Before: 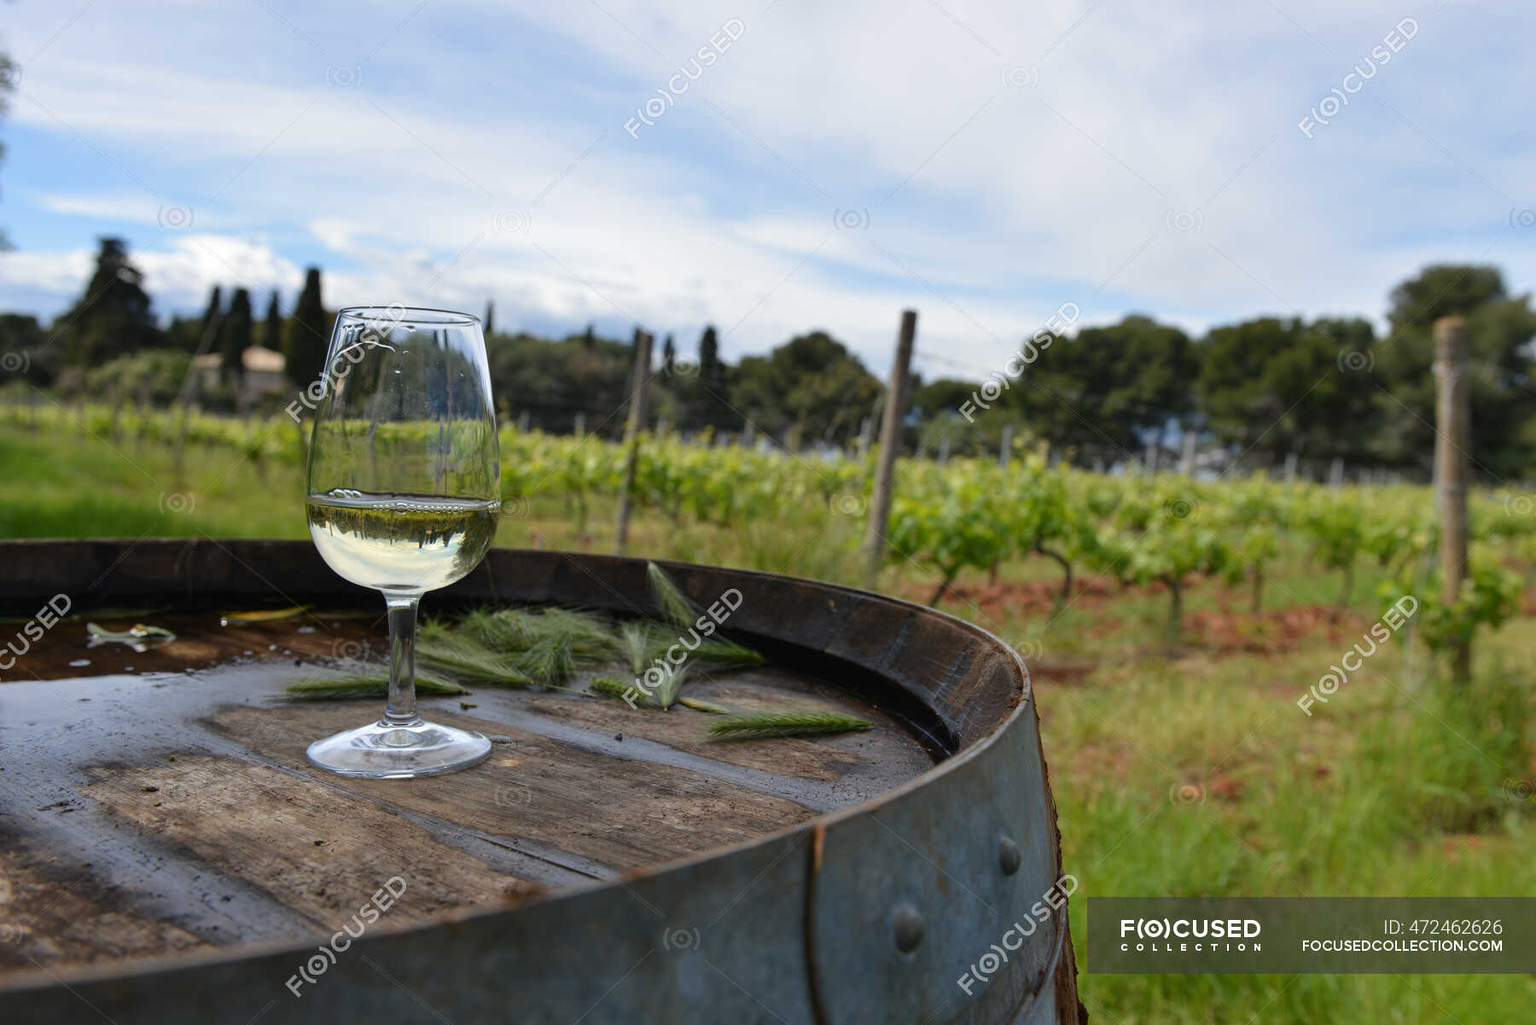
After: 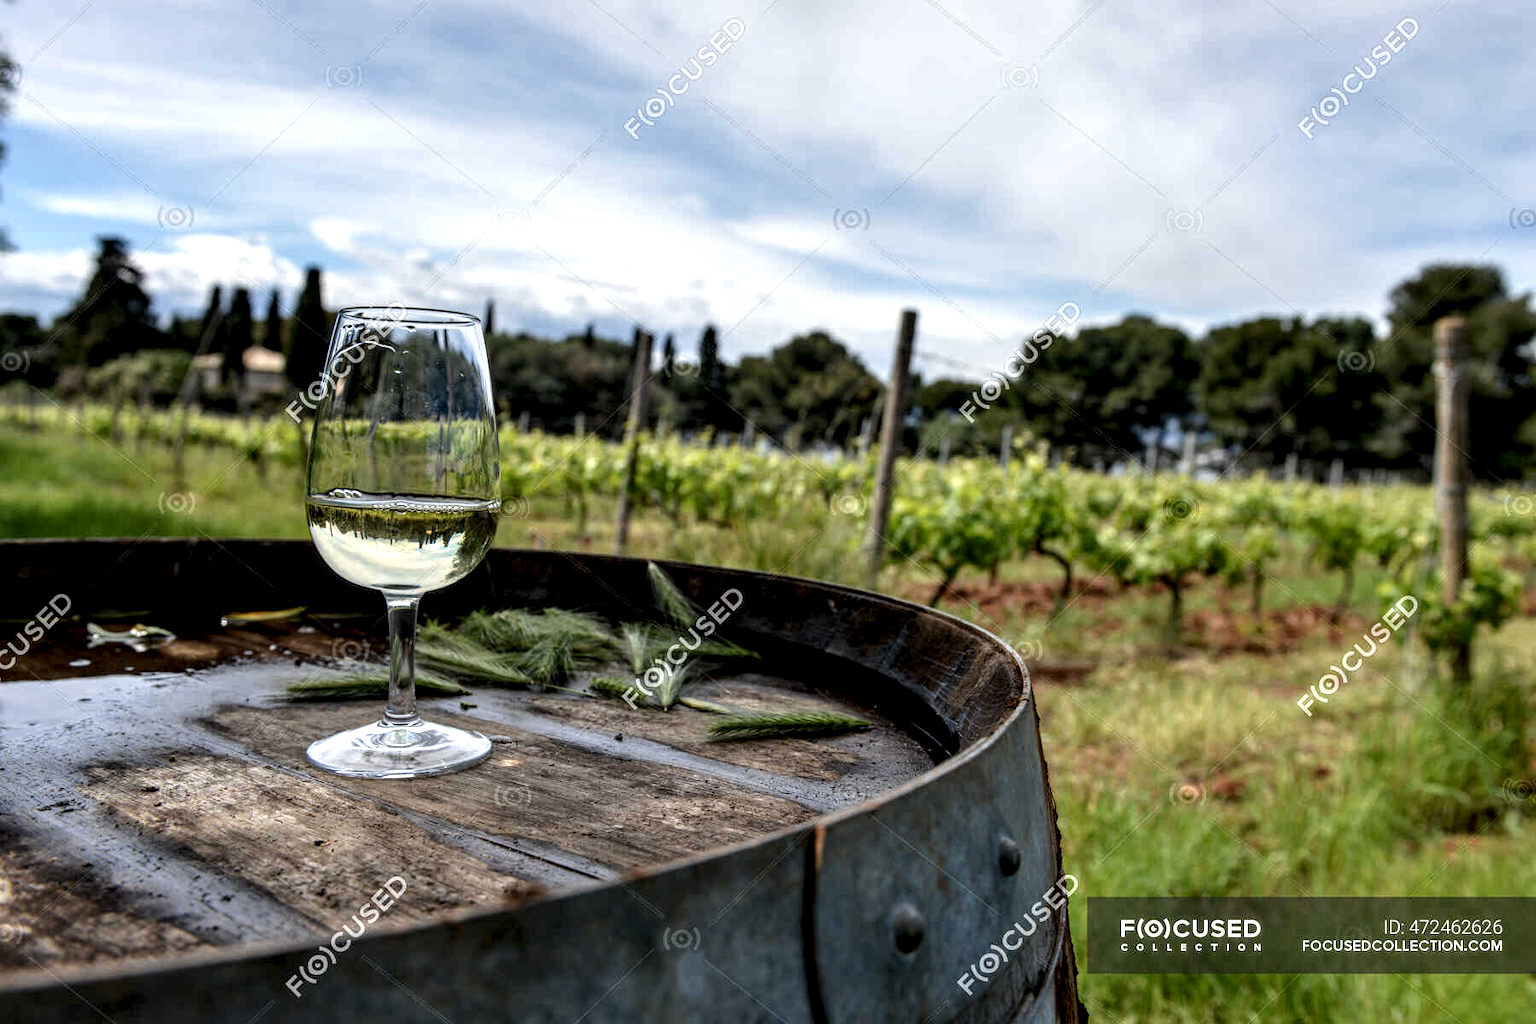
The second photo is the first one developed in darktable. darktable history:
local contrast: detail 204%
